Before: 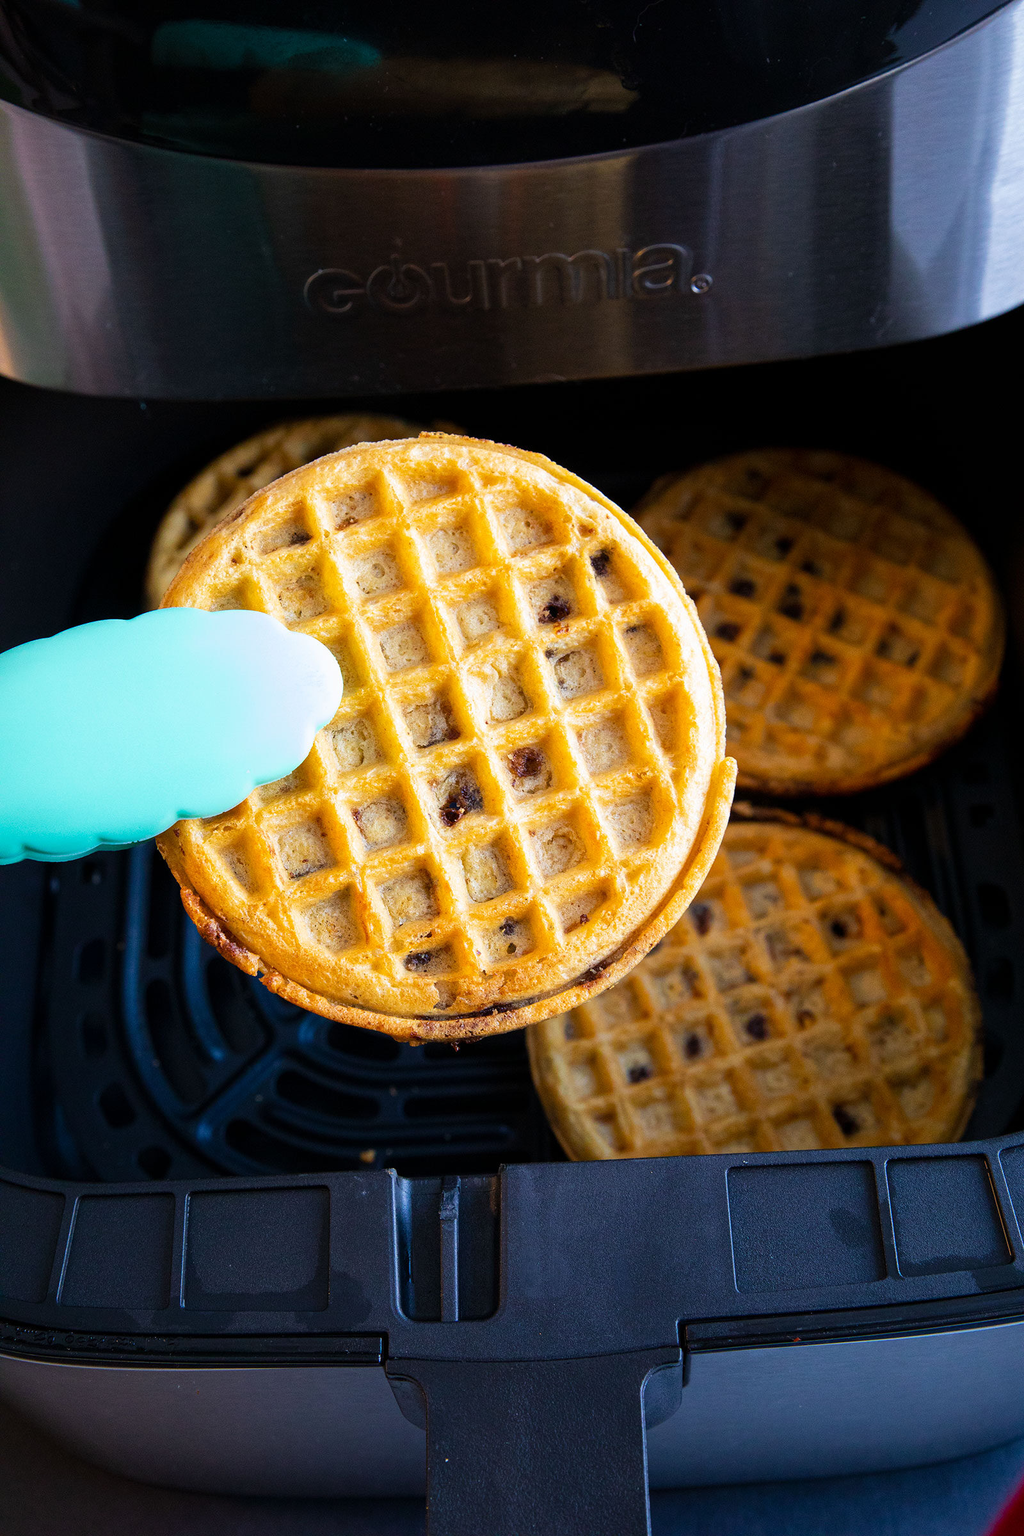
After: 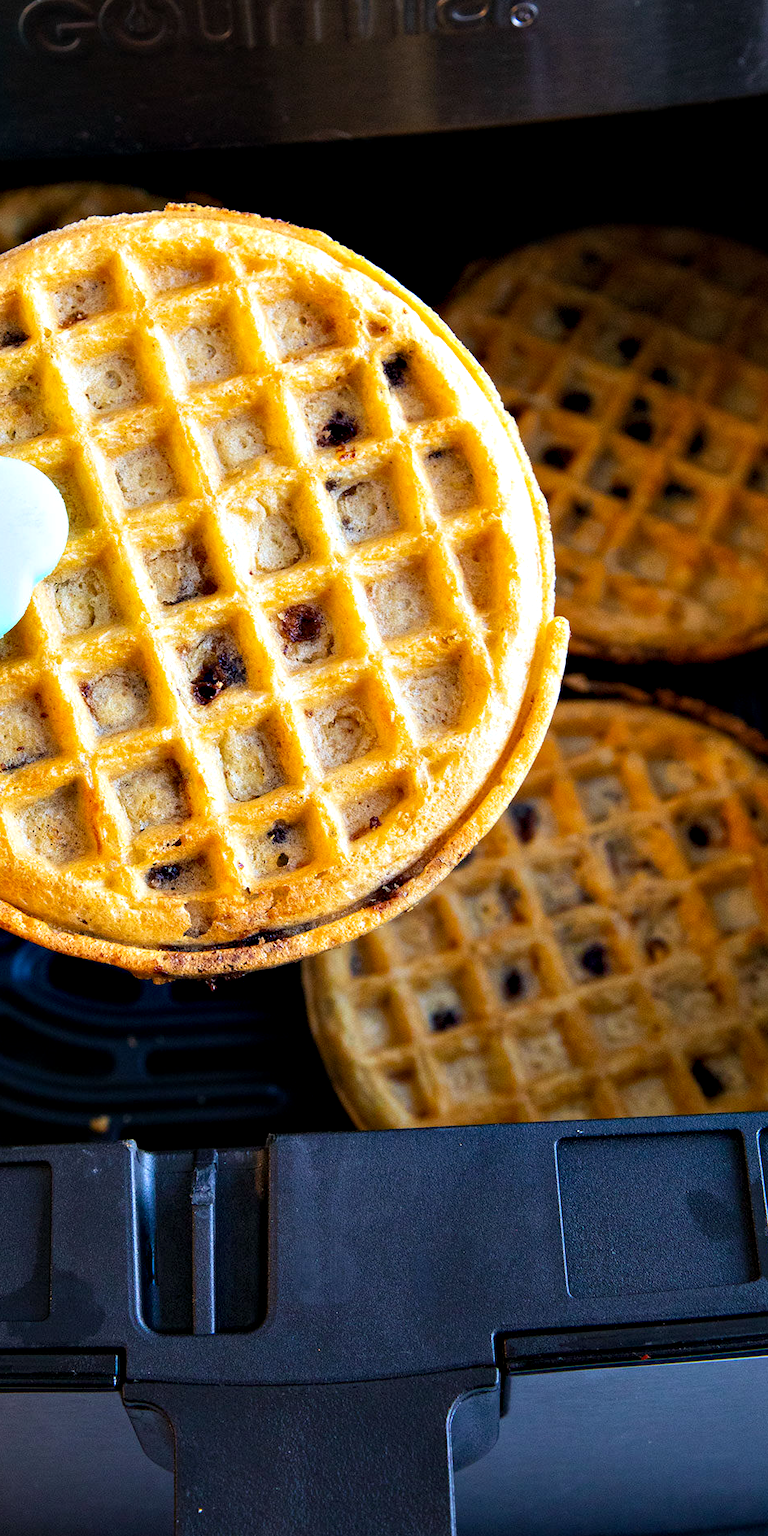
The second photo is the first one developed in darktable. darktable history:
crop and rotate: left 28.256%, top 17.734%, right 12.656%, bottom 3.573%
contrast equalizer: octaves 7, y [[0.528, 0.548, 0.563, 0.562, 0.546, 0.526], [0.55 ×6], [0 ×6], [0 ×6], [0 ×6]]
